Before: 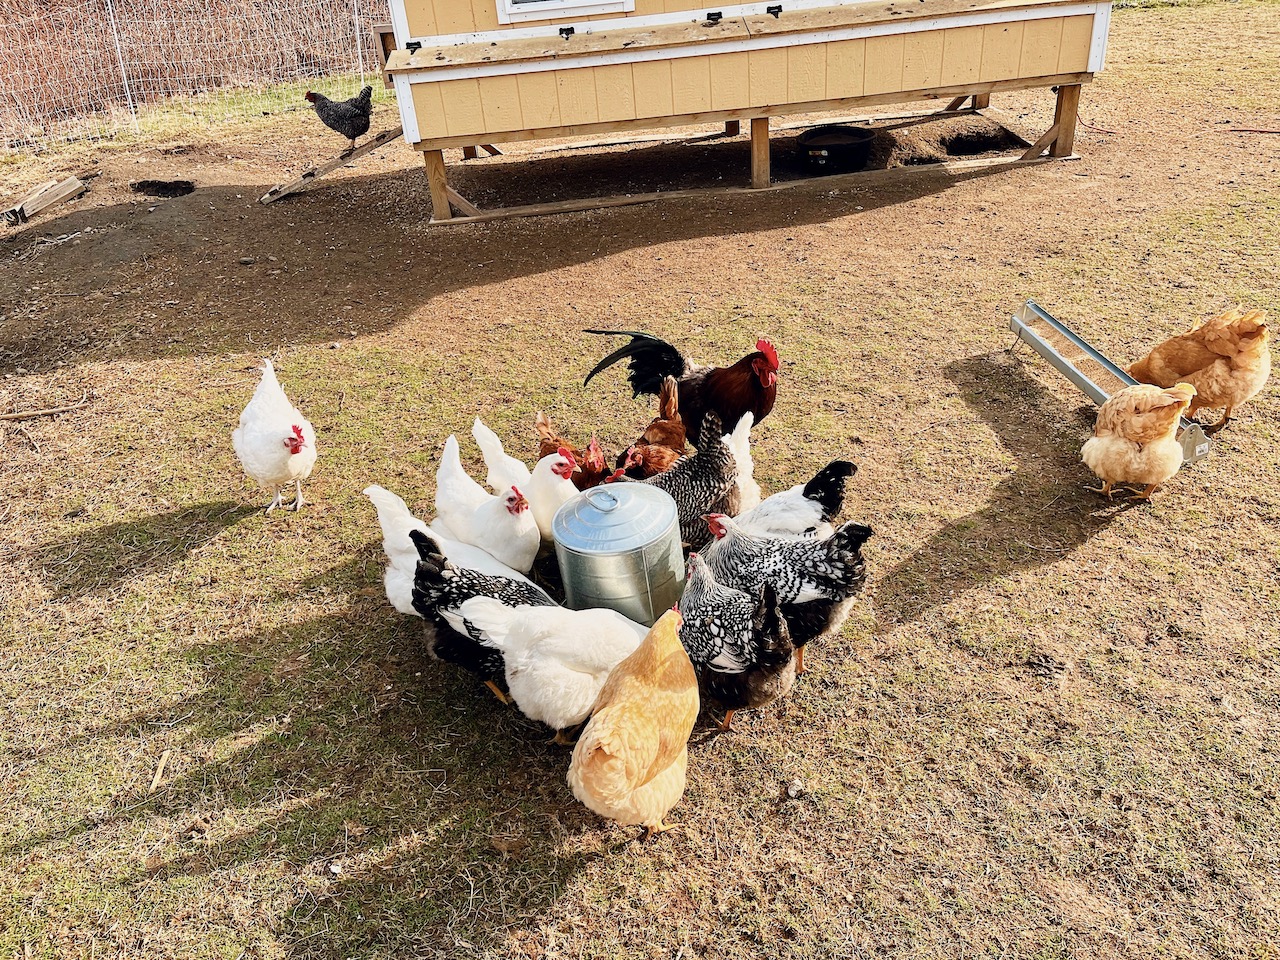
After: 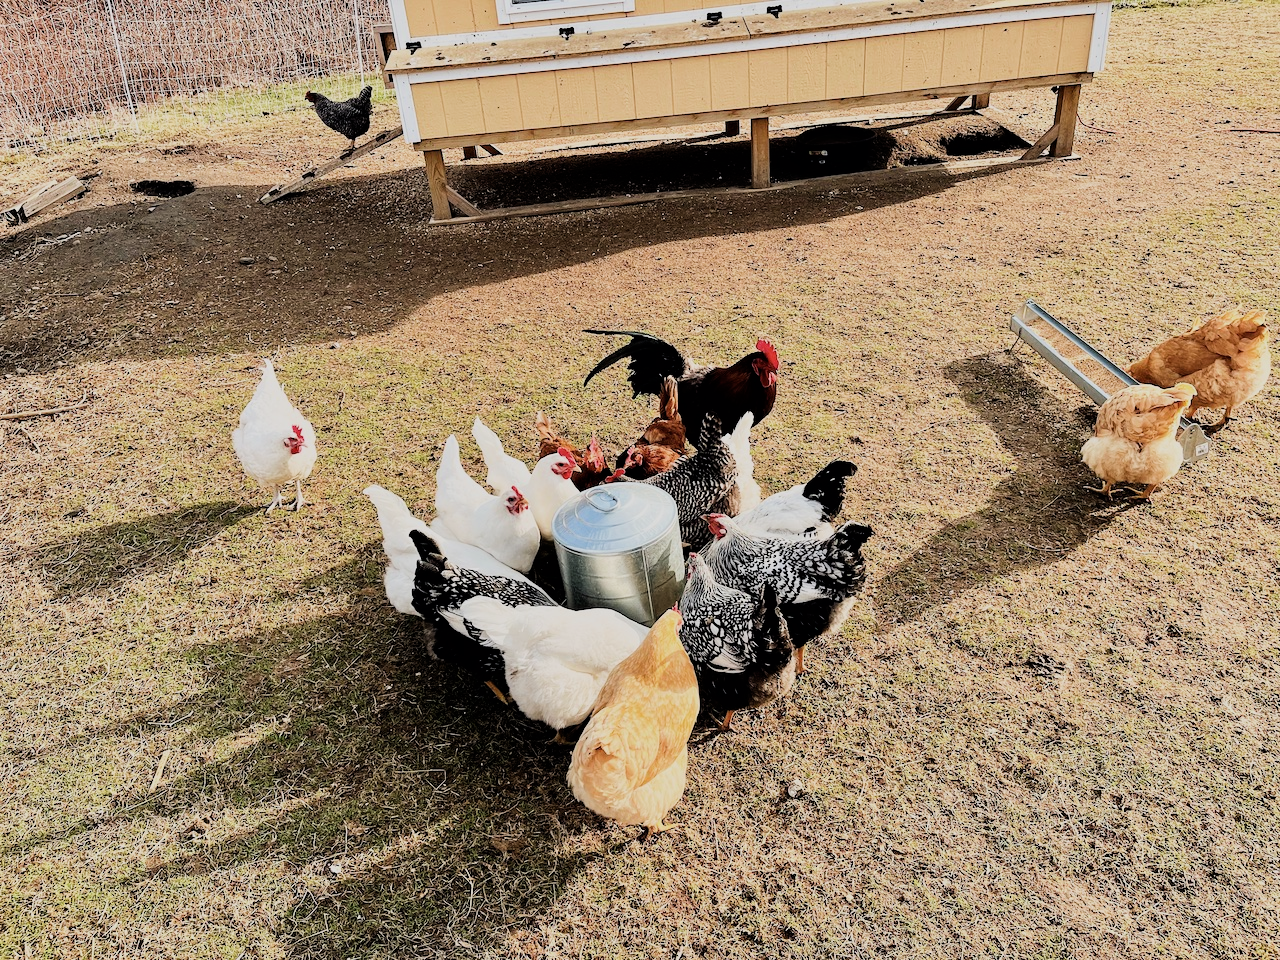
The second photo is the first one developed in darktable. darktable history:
filmic rgb: black relative exposure -7.65 EV, white relative exposure 4.56 EV, hardness 3.61, contrast 1.25
